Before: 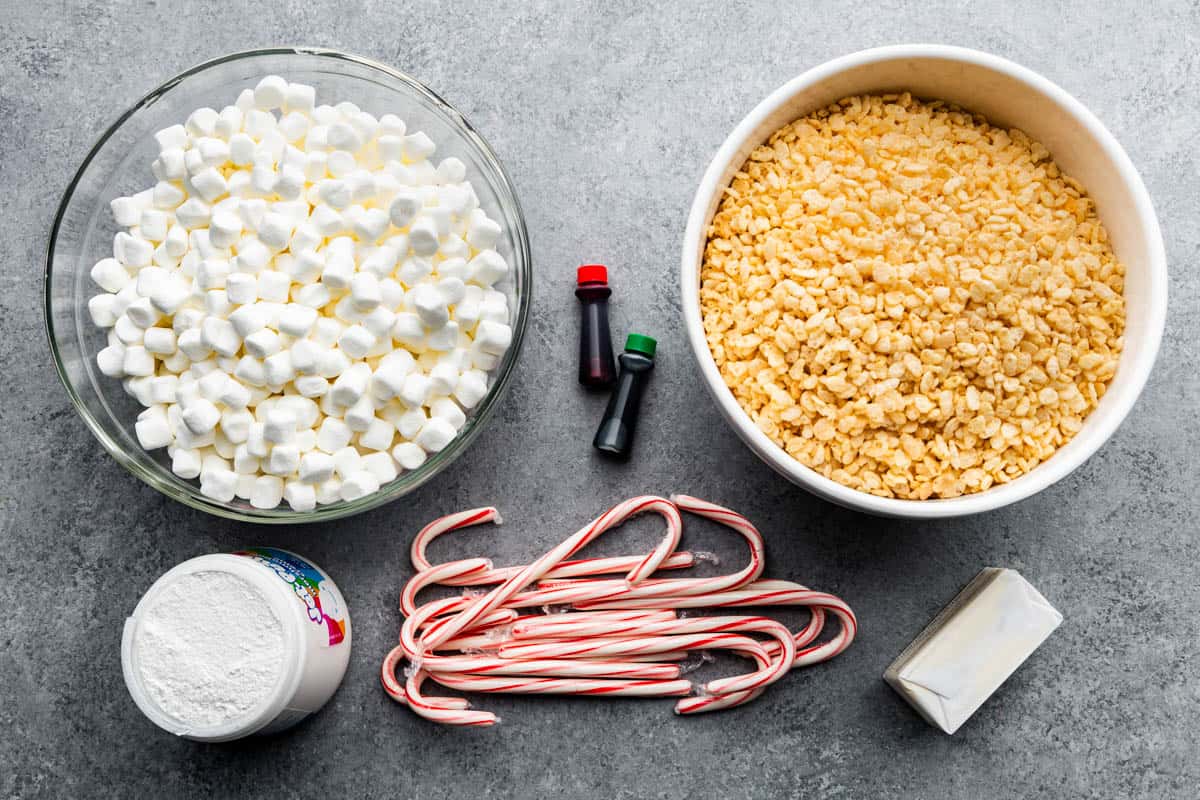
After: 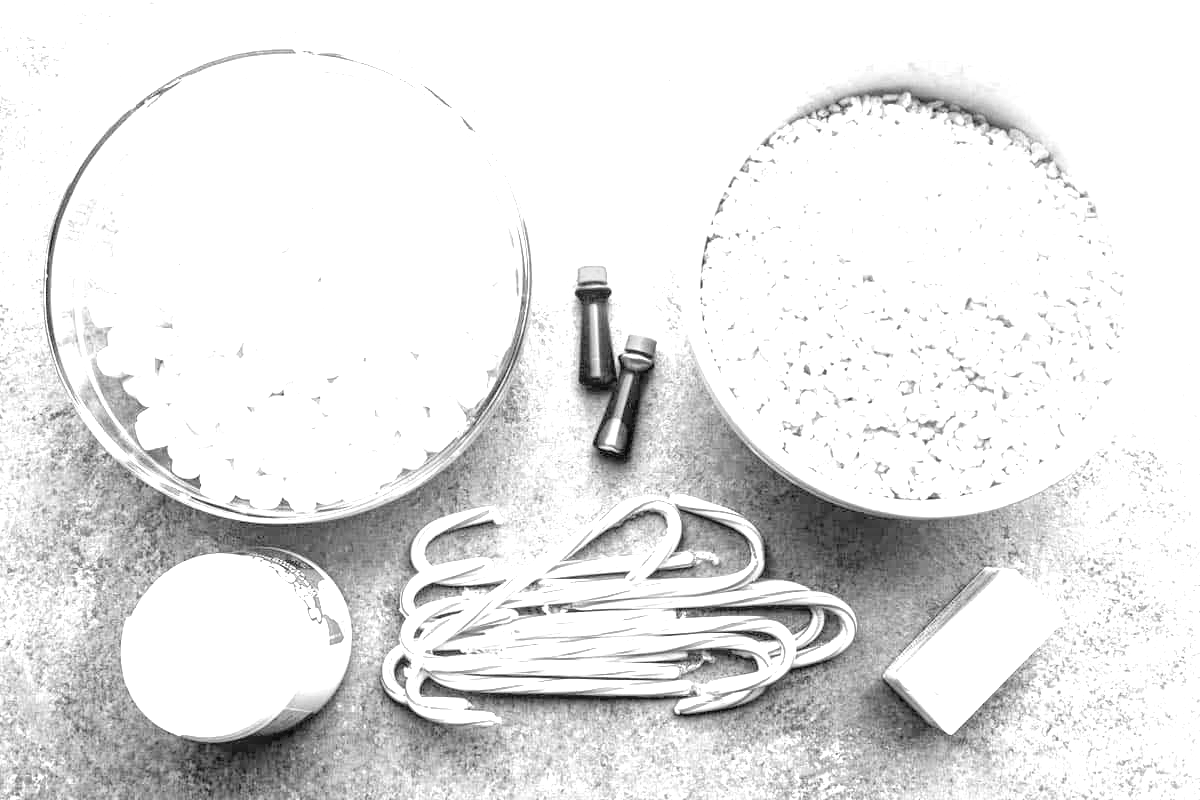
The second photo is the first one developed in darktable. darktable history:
local contrast: on, module defaults
exposure: exposure 2 EV, compensate exposure bias true, compensate highlight preservation false
contrast brightness saturation: brightness 0.18, saturation -0.5
monochrome: on, module defaults
color balance rgb: perceptual saturation grading › global saturation 40%, global vibrance 15%
color correction: saturation 0.98
